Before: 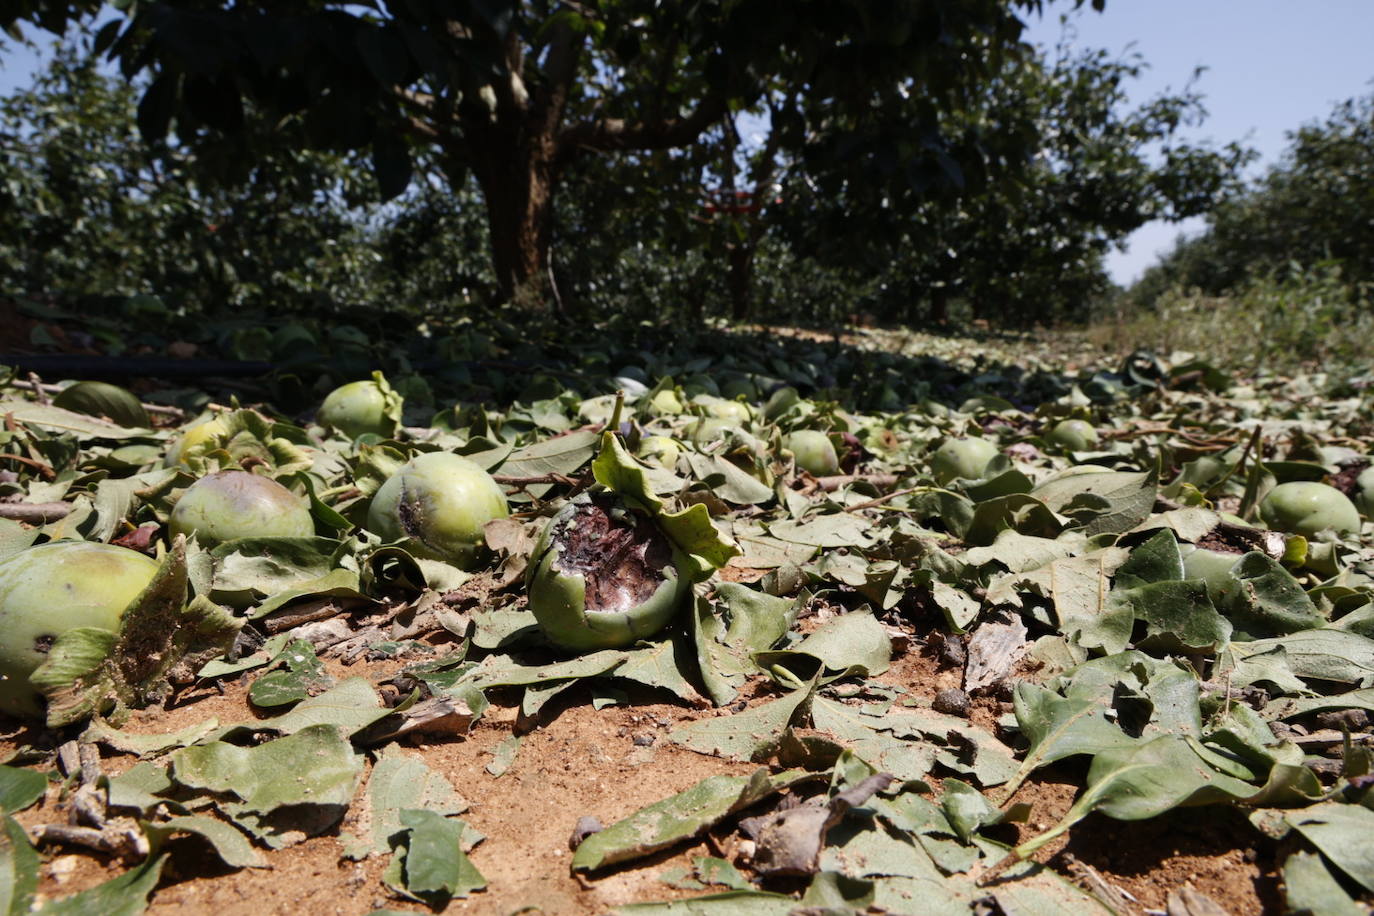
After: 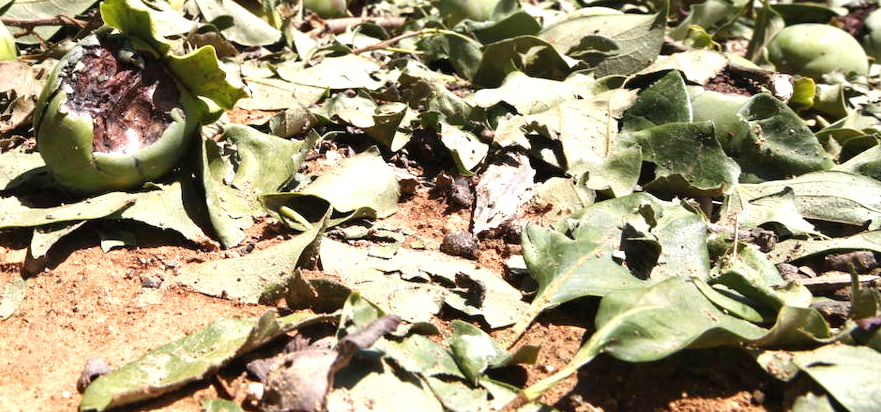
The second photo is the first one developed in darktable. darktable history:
crop and rotate: left 35.844%, top 50.048%, bottom 4.928%
exposure: black level correction 0, exposure 0.903 EV, compensate highlight preservation false
